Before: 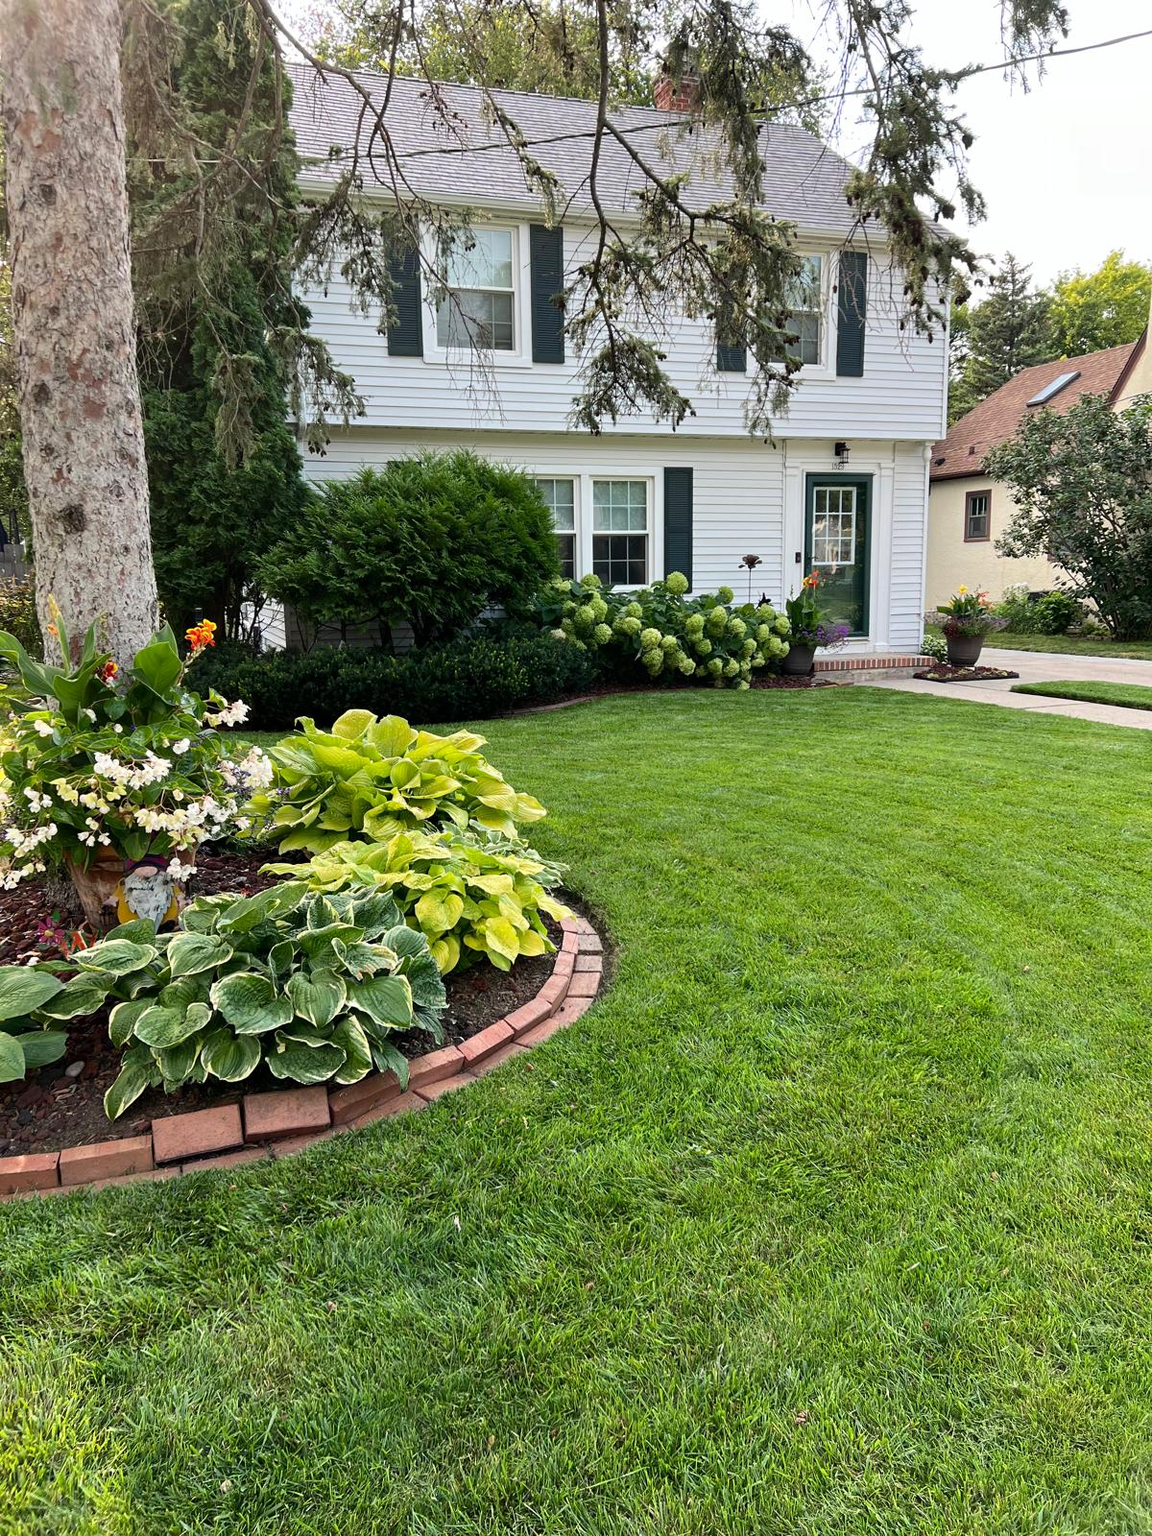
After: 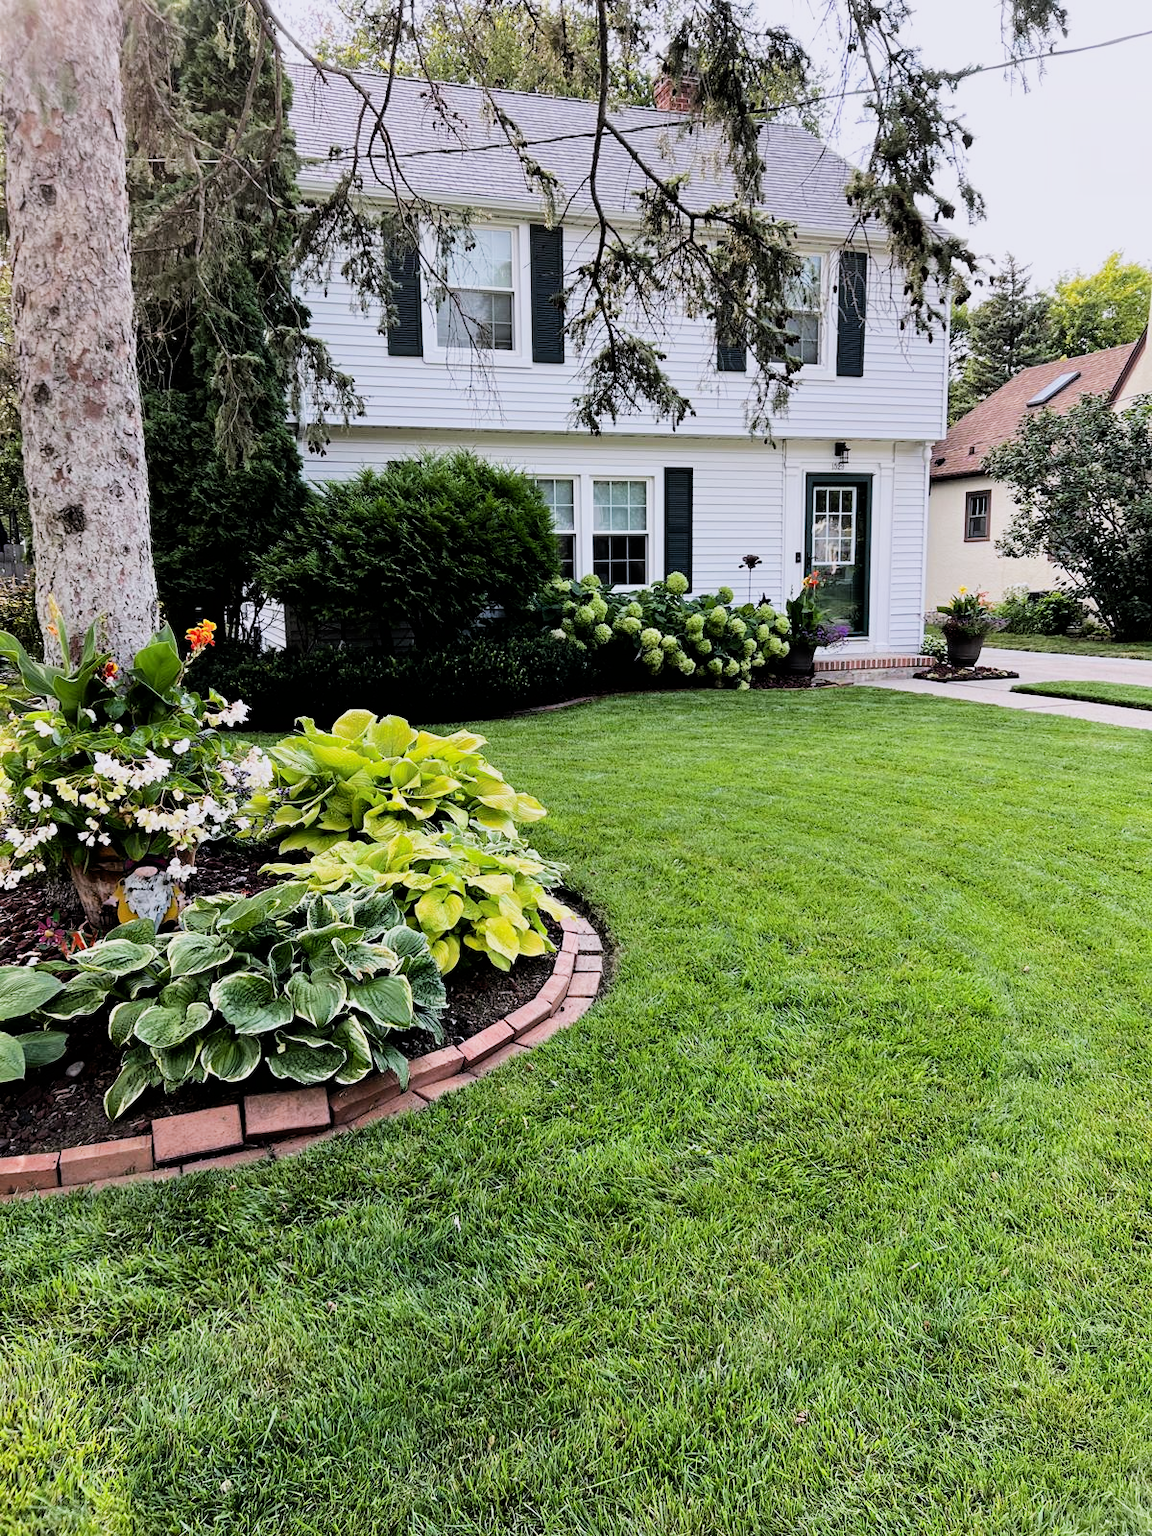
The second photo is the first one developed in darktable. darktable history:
exposure: exposure 0.197 EV, compensate highlight preservation false
filmic rgb: black relative exposure -5 EV, hardness 2.88, contrast 1.3, highlights saturation mix -30%
white balance: red 1.004, blue 1.096
